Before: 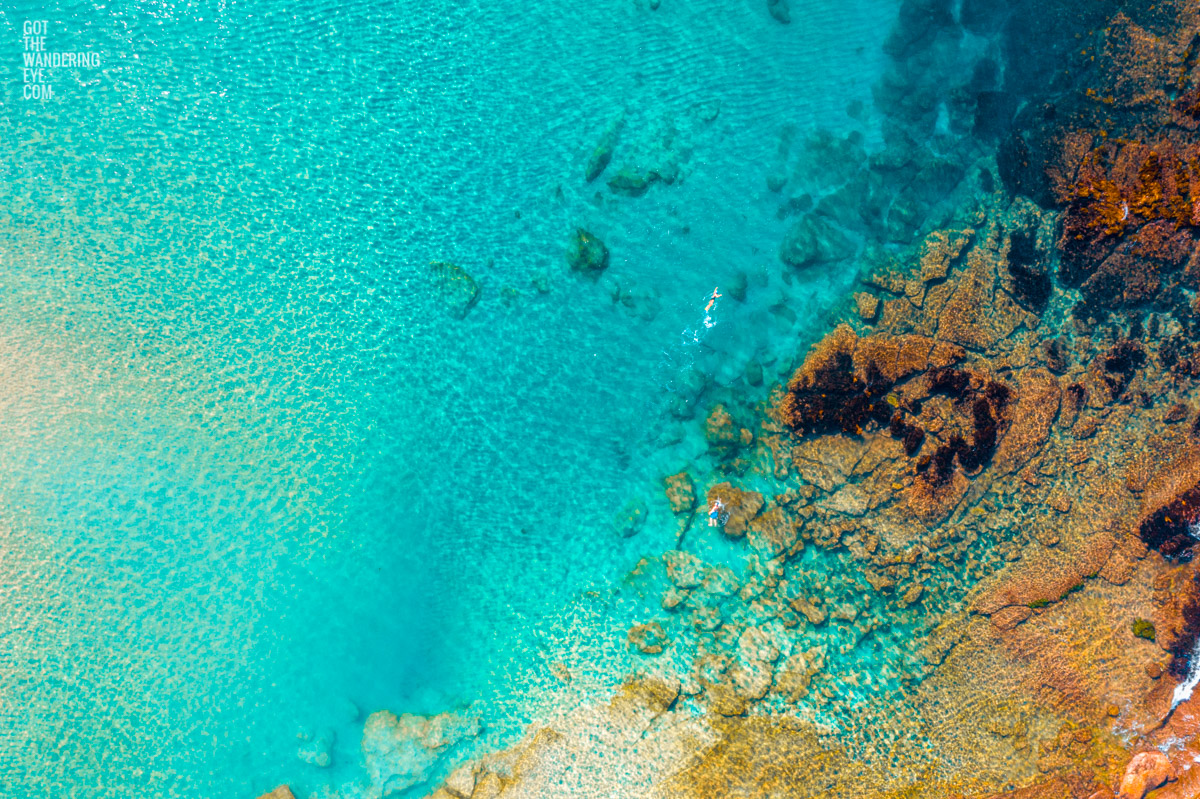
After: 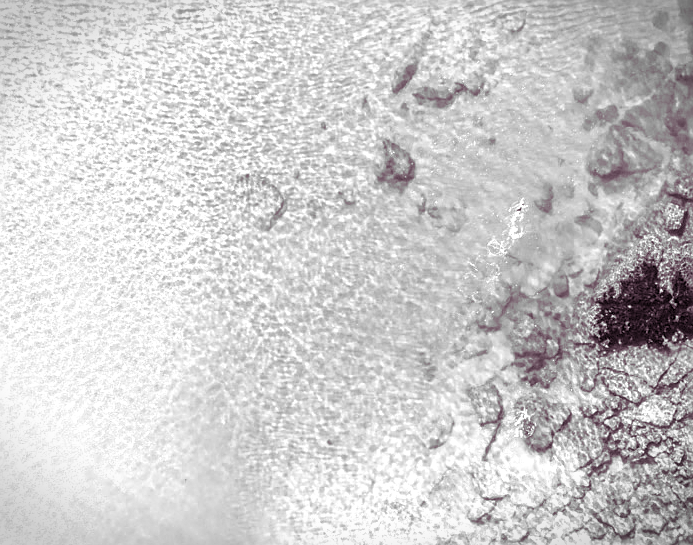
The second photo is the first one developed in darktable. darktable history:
crop: left 16.202%, top 11.208%, right 26.045%, bottom 20.557%
monochrome: on, module defaults
split-toning: shadows › hue 316.8°, shadows › saturation 0.47, highlights › hue 201.6°, highlights › saturation 0, balance -41.97, compress 28.01%
vignetting: fall-off start 100%, brightness -0.406, saturation -0.3, width/height ratio 1.324, dithering 8-bit output, unbound false
exposure: exposure 0.921 EV, compensate highlight preservation false
sharpen: on, module defaults
